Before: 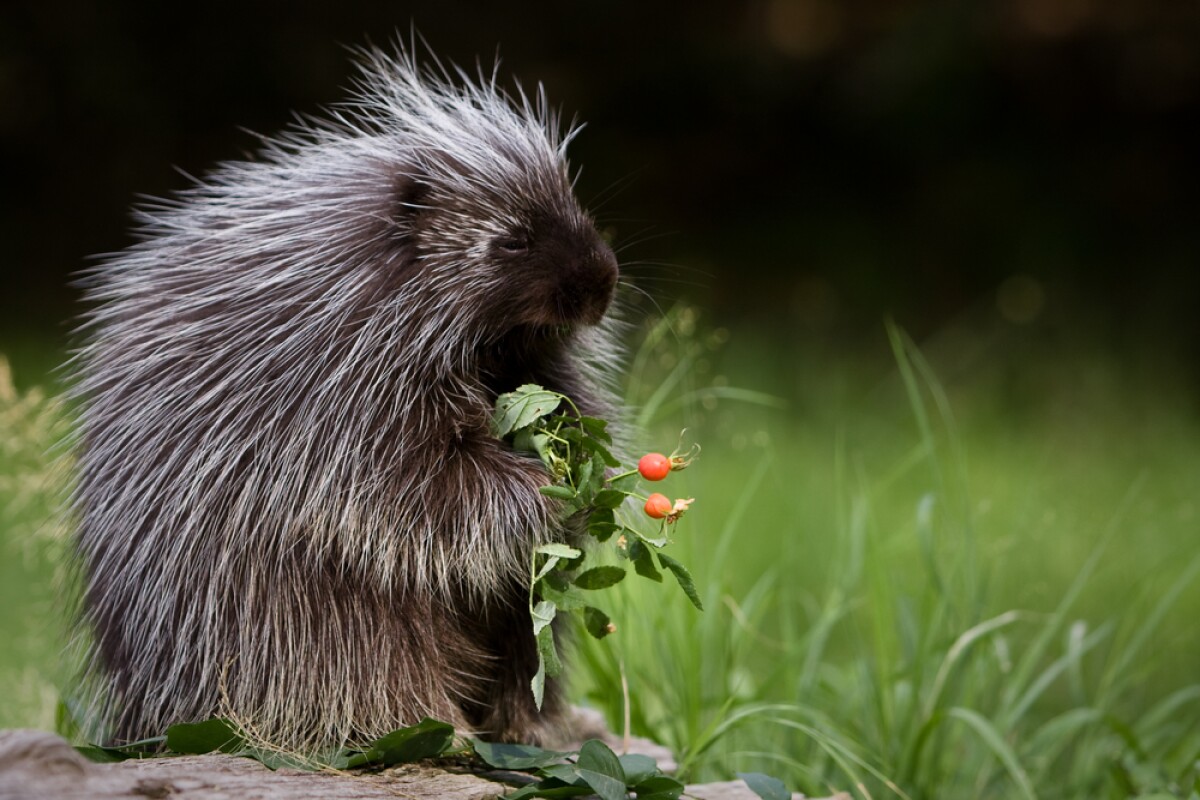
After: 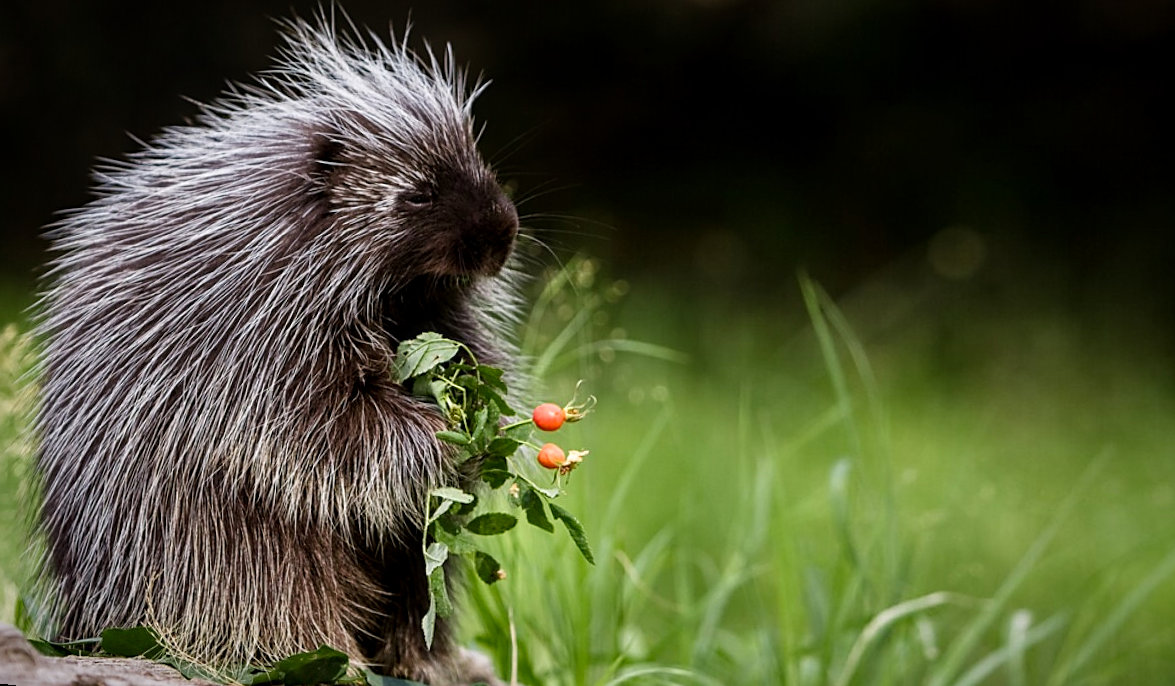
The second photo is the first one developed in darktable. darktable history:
rotate and perspective: rotation 1.69°, lens shift (vertical) -0.023, lens shift (horizontal) -0.291, crop left 0.025, crop right 0.988, crop top 0.092, crop bottom 0.842
sharpen: on, module defaults
tone curve: curves: ch0 [(0, 0) (0.004, 0.002) (0.02, 0.013) (0.218, 0.218) (0.664, 0.718) (0.832, 0.873) (1, 1)], preserve colors none
local contrast: on, module defaults
